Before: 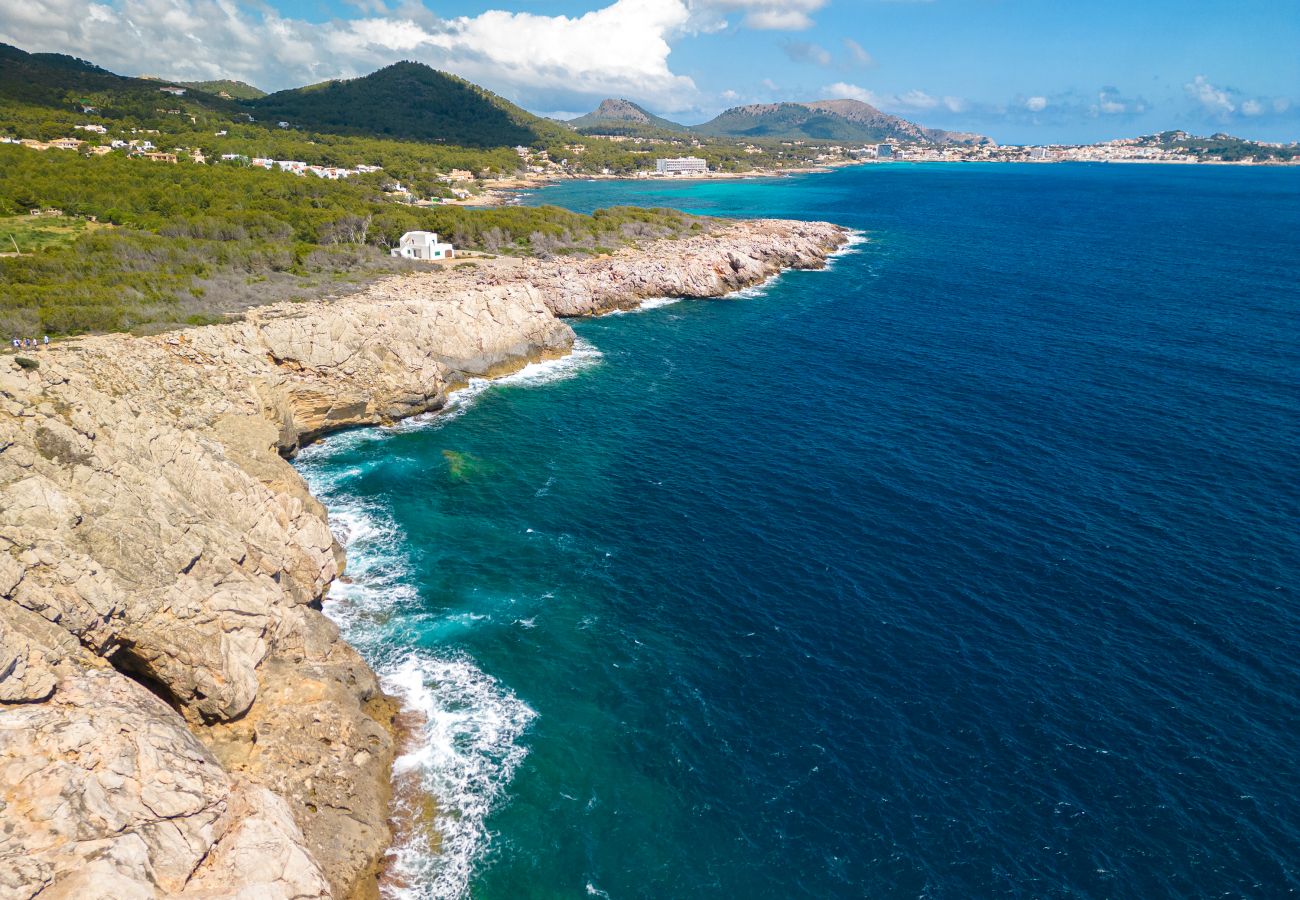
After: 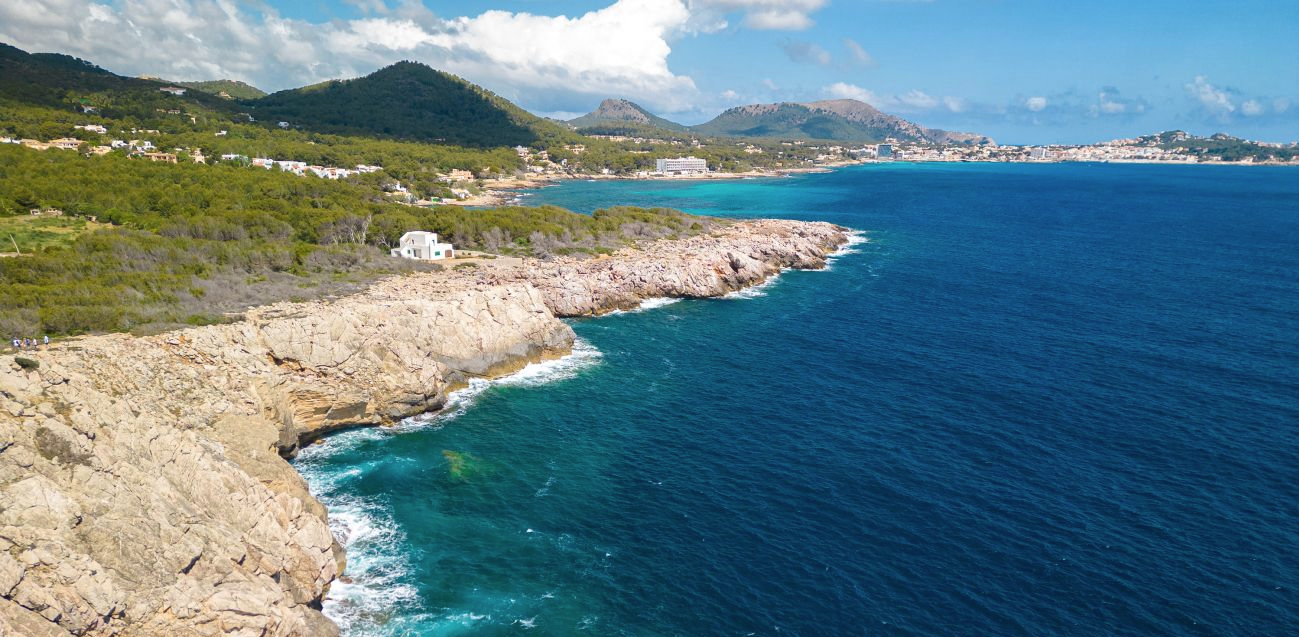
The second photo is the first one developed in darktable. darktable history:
contrast brightness saturation: saturation -0.059
crop: right 0%, bottom 29.125%
